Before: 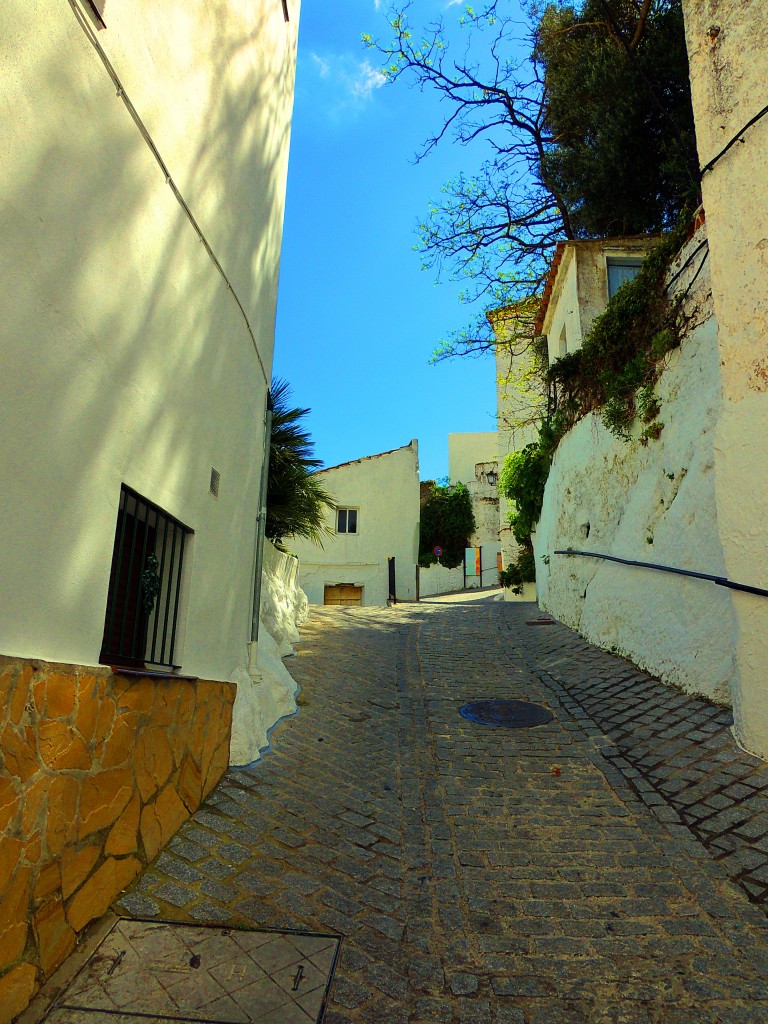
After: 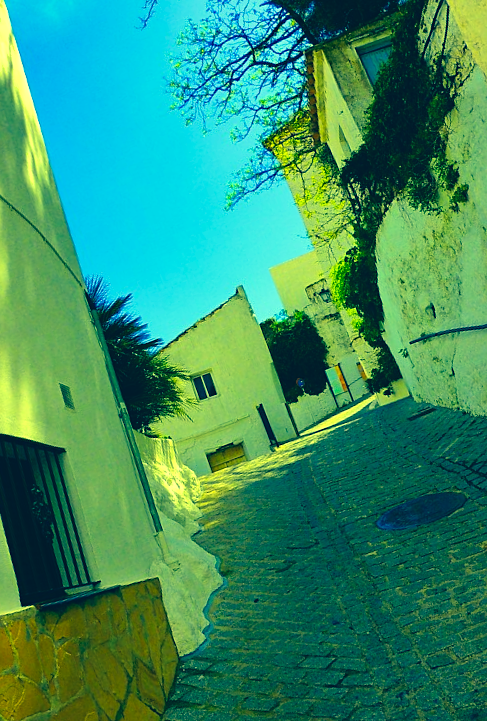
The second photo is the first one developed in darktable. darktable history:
color correction: highlights a* -15.5, highlights b* 39.59, shadows a* -39.33, shadows b* -26.91
crop and rotate: angle 20.47°, left 6.895%, right 4.013%, bottom 1.067%
shadows and highlights: soften with gaussian
tone equalizer: -8 EV -0.39 EV, -7 EV -0.385 EV, -6 EV -0.296 EV, -5 EV -0.221 EV, -3 EV 0.215 EV, -2 EV 0.319 EV, -1 EV 0.371 EV, +0 EV 0.434 EV
sharpen: amount 0.216
